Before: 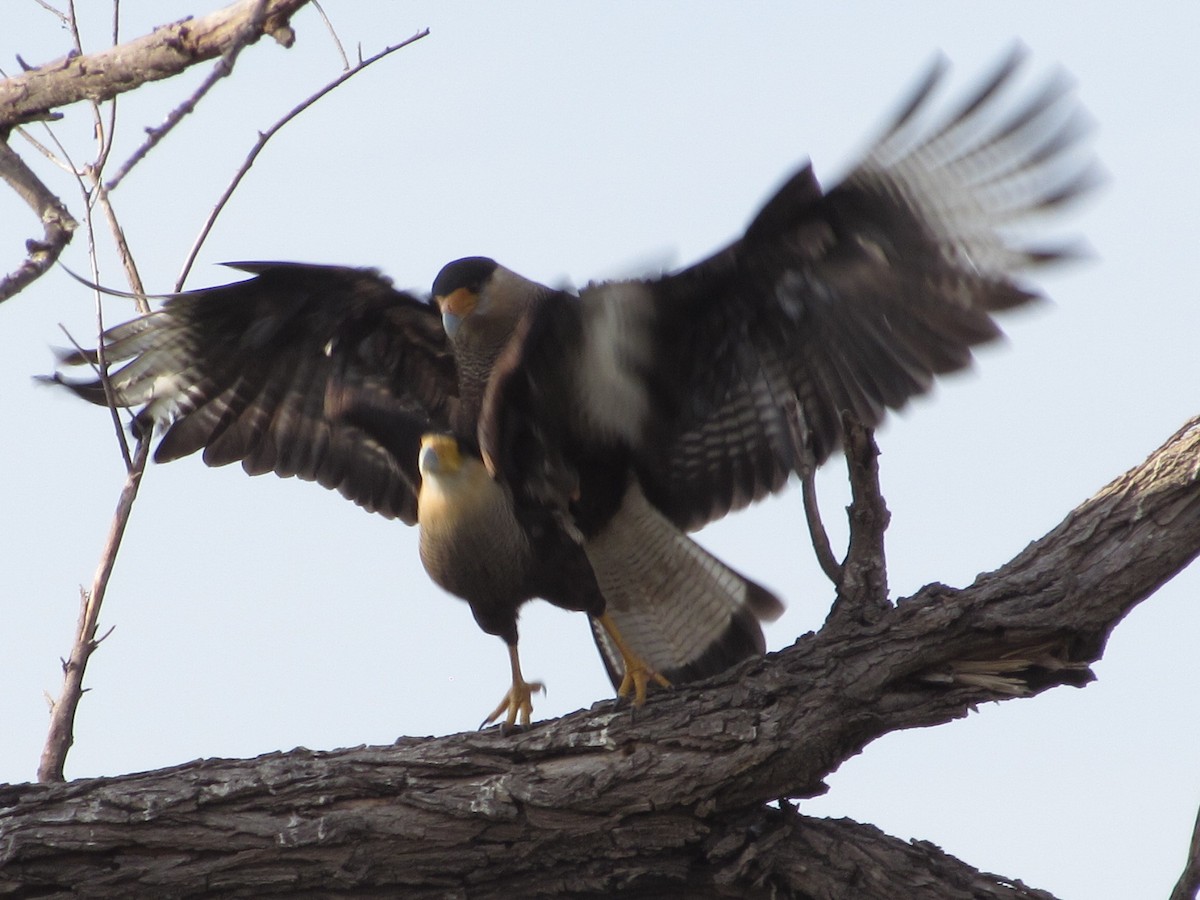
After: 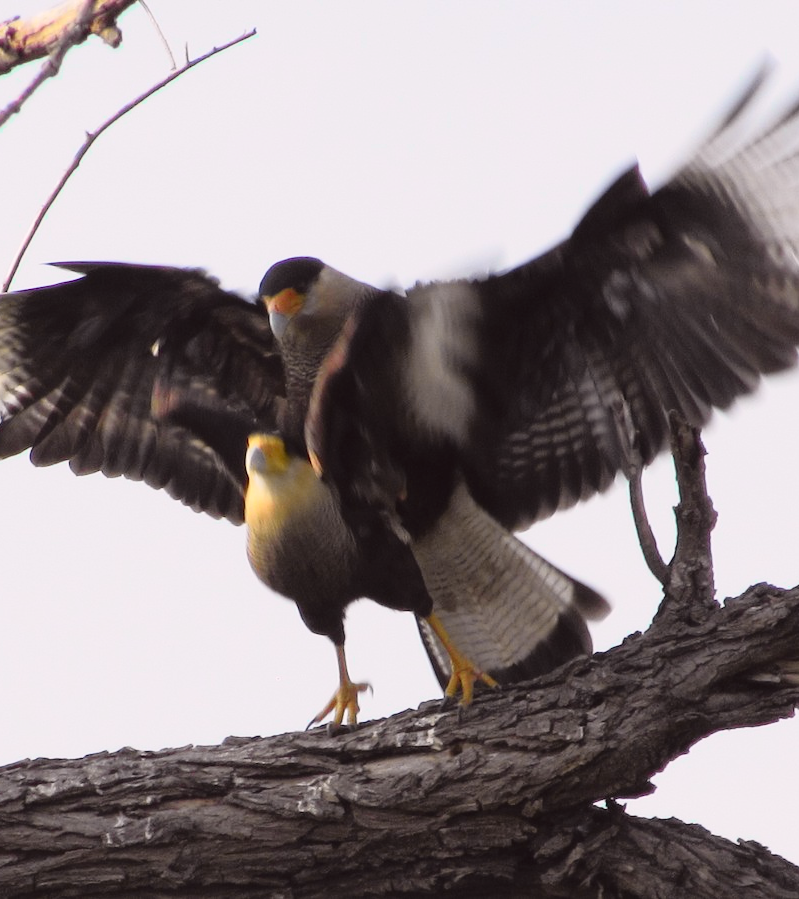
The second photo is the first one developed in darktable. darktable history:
crop and rotate: left 14.436%, right 18.898%
tone curve: curves: ch0 [(0, 0.012) (0.144, 0.137) (0.326, 0.386) (0.489, 0.573) (0.656, 0.763) (0.849, 0.902) (1, 0.974)]; ch1 [(0, 0) (0.366, 0.367) (0.475, 0.453) (0.487, 0.501) (0.519, 0.527) (0.544, 0.579) (0.562, 0.619) (0.622, 0.694) (1, 1)]; ch2 [(0, 0) (0.333, 0.346) (0.375, 0.375) (0.424, 0.43) (0.476, 0.492) (0.502, 0.503) (0.533, 0.541) (0.572, 0.615) (0.605, 0.656) (0.641, 0.709) (1, 1)], color space Lab, independent channels, preserve colors none
